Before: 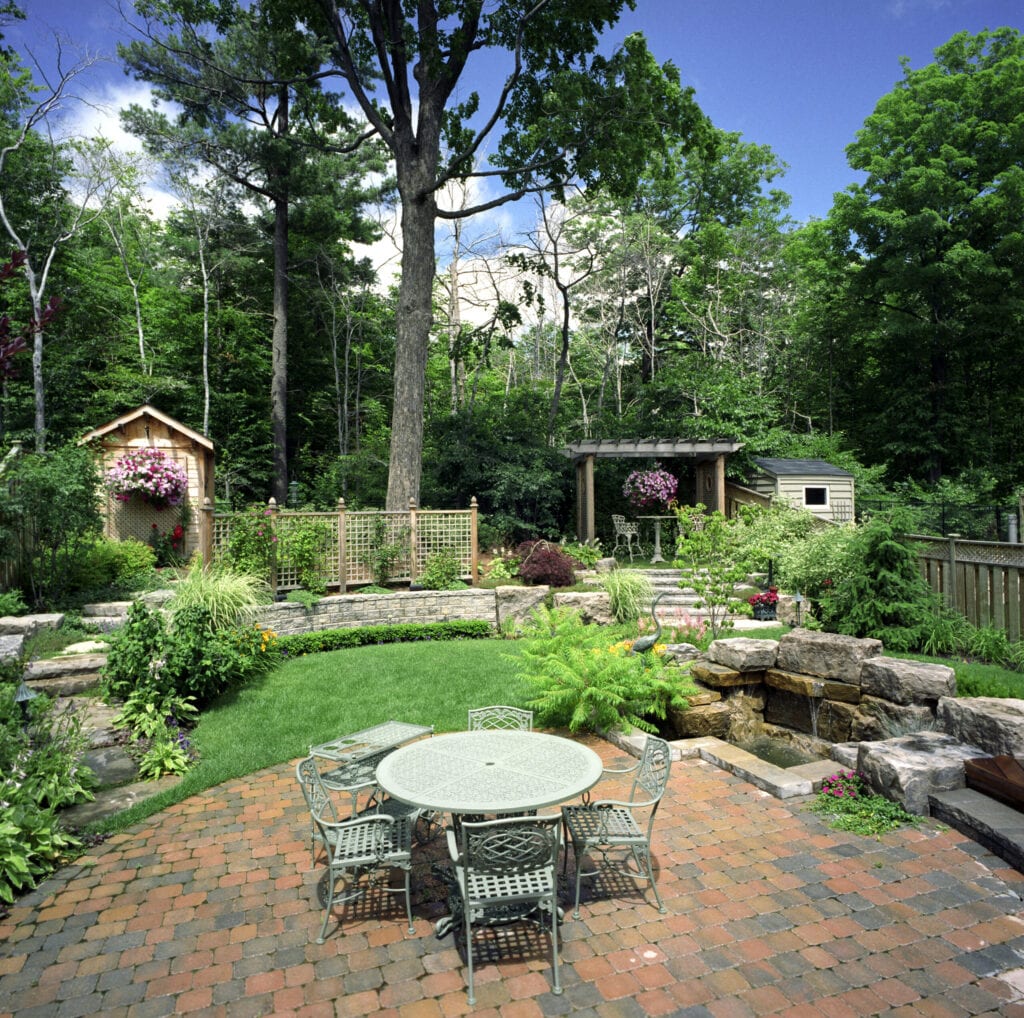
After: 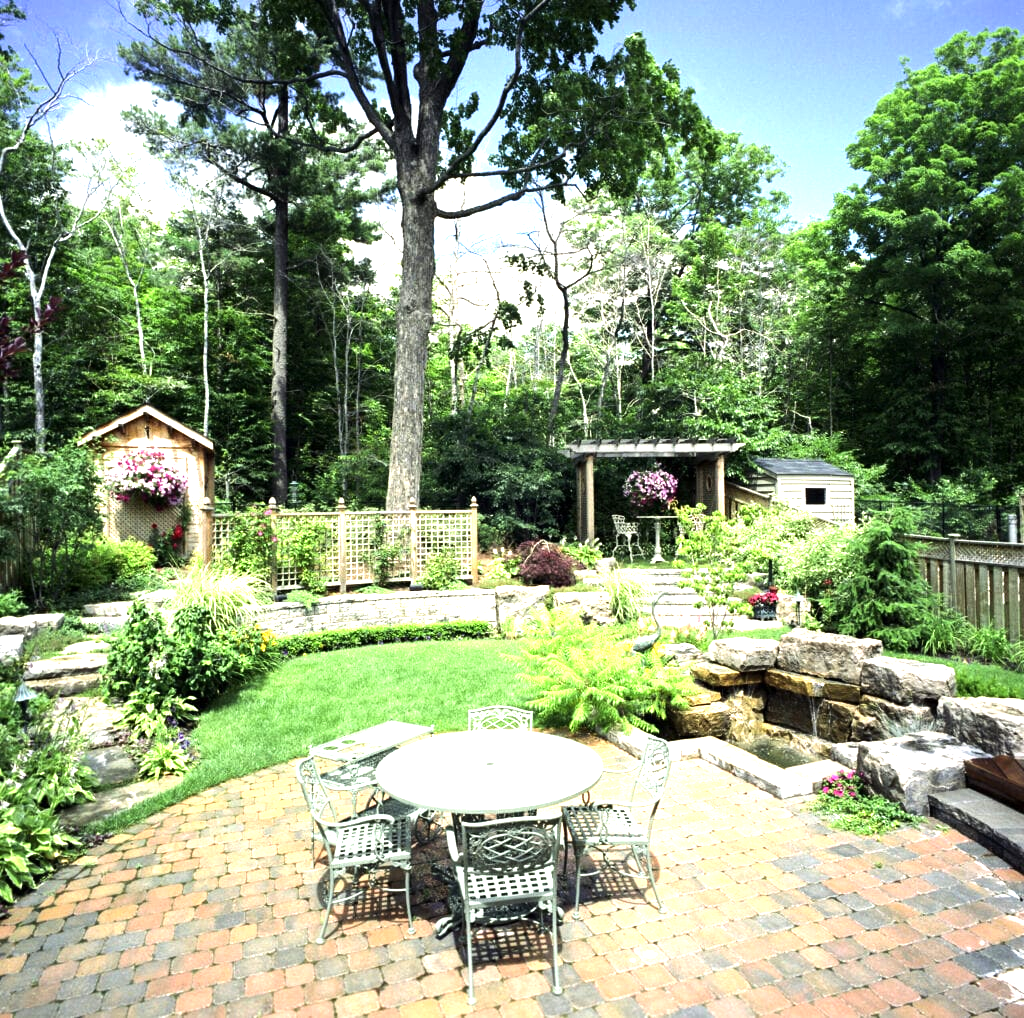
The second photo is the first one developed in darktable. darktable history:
exposure: black level correction 0, exposure 0.929 EV, compensate highlight preservation false
tone equalizer: -8 EV -0.784 EV, -7 EV -0.719 EV, -6 EV -0.628 EV, -5 EV -0.413 EV, -3 EV 0.376 EV, -2 EV 0.6 EV, -1 EV 0.685 EV, +0 EV 0.754 EV, edges refinement/feathering 500, mask exposure compensation -1.57 EV, preserve details guided filter
